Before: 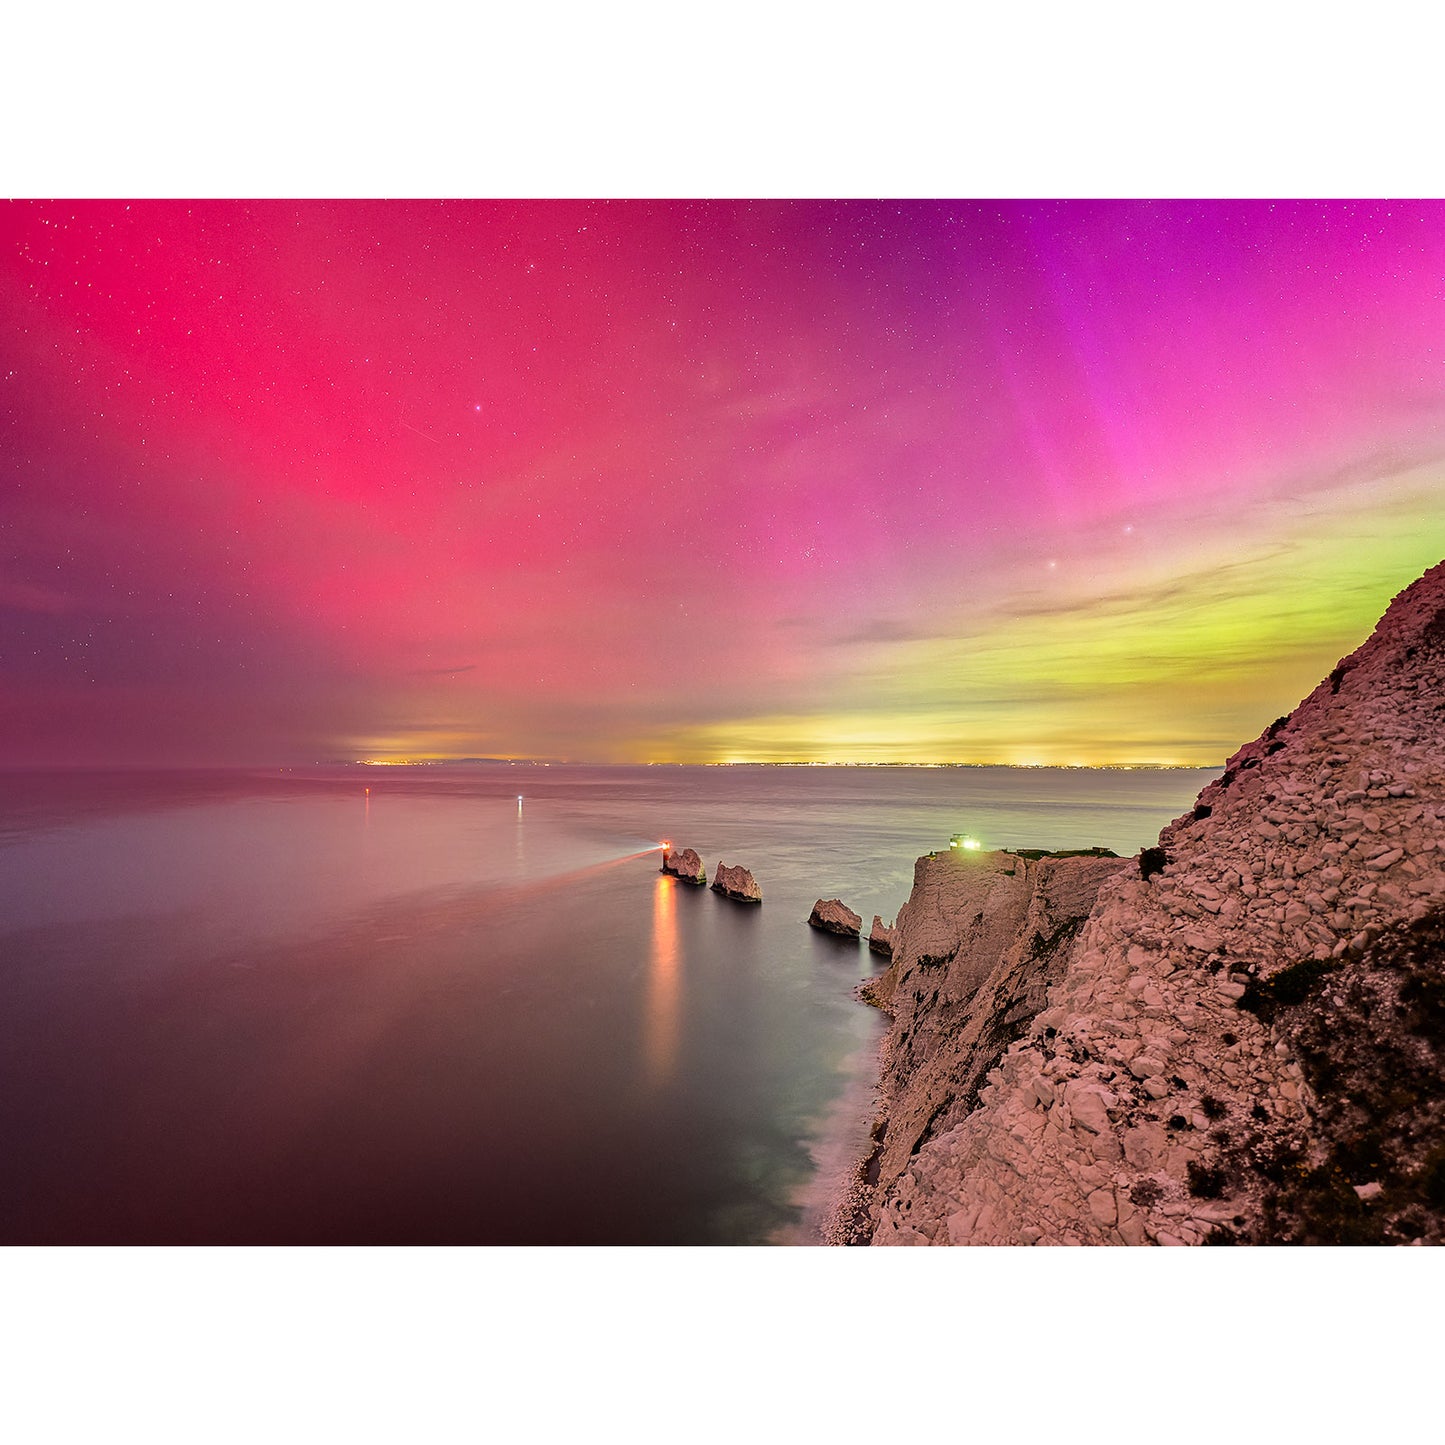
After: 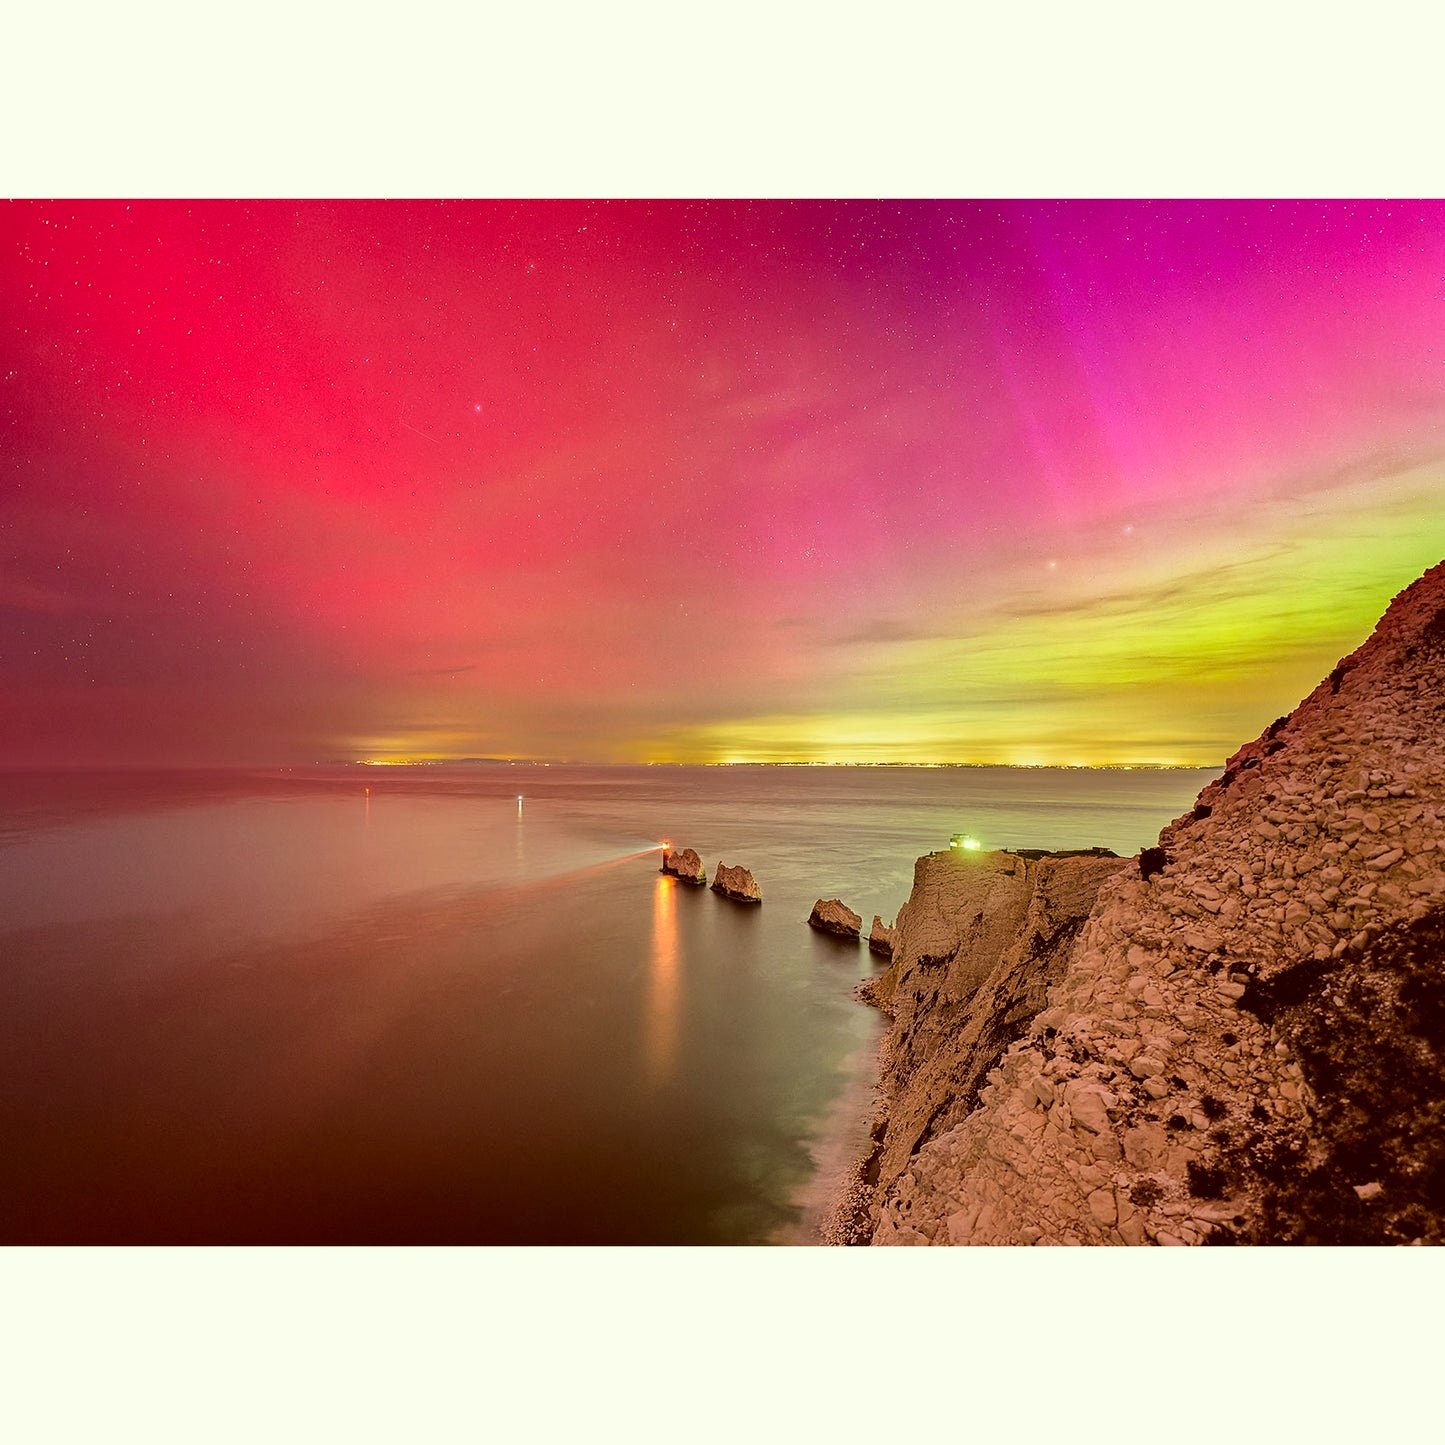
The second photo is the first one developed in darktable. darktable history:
color correction: highlights a* -5.94, highlights b* 9.48, shadows a* 10.12, shadows b* 23.94
